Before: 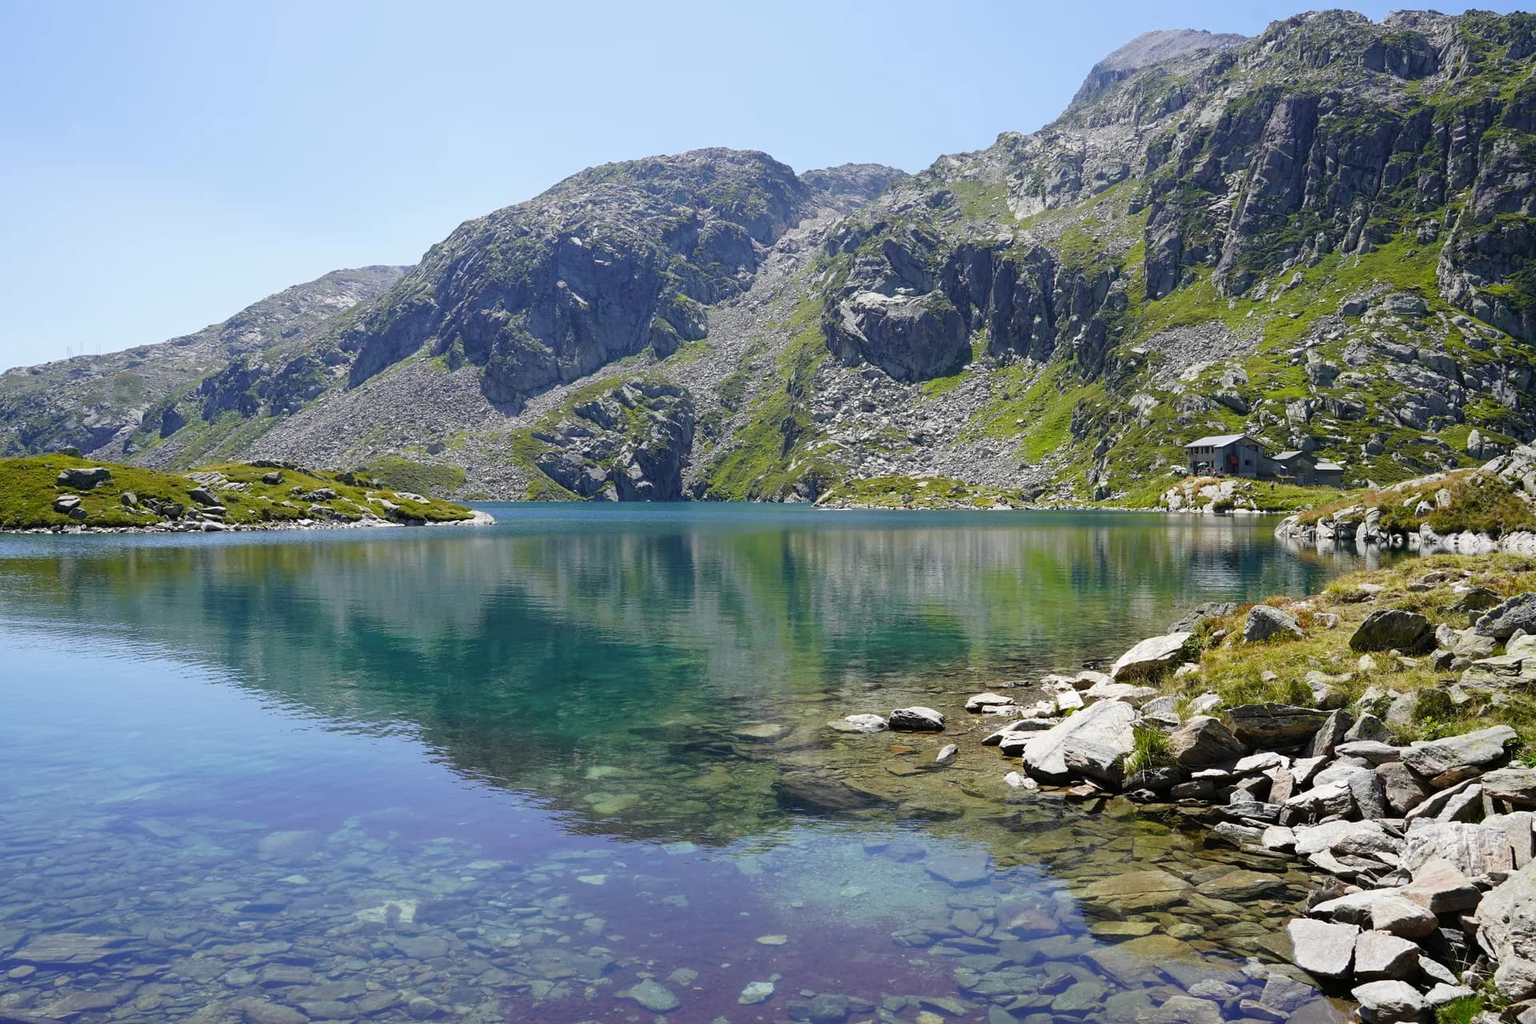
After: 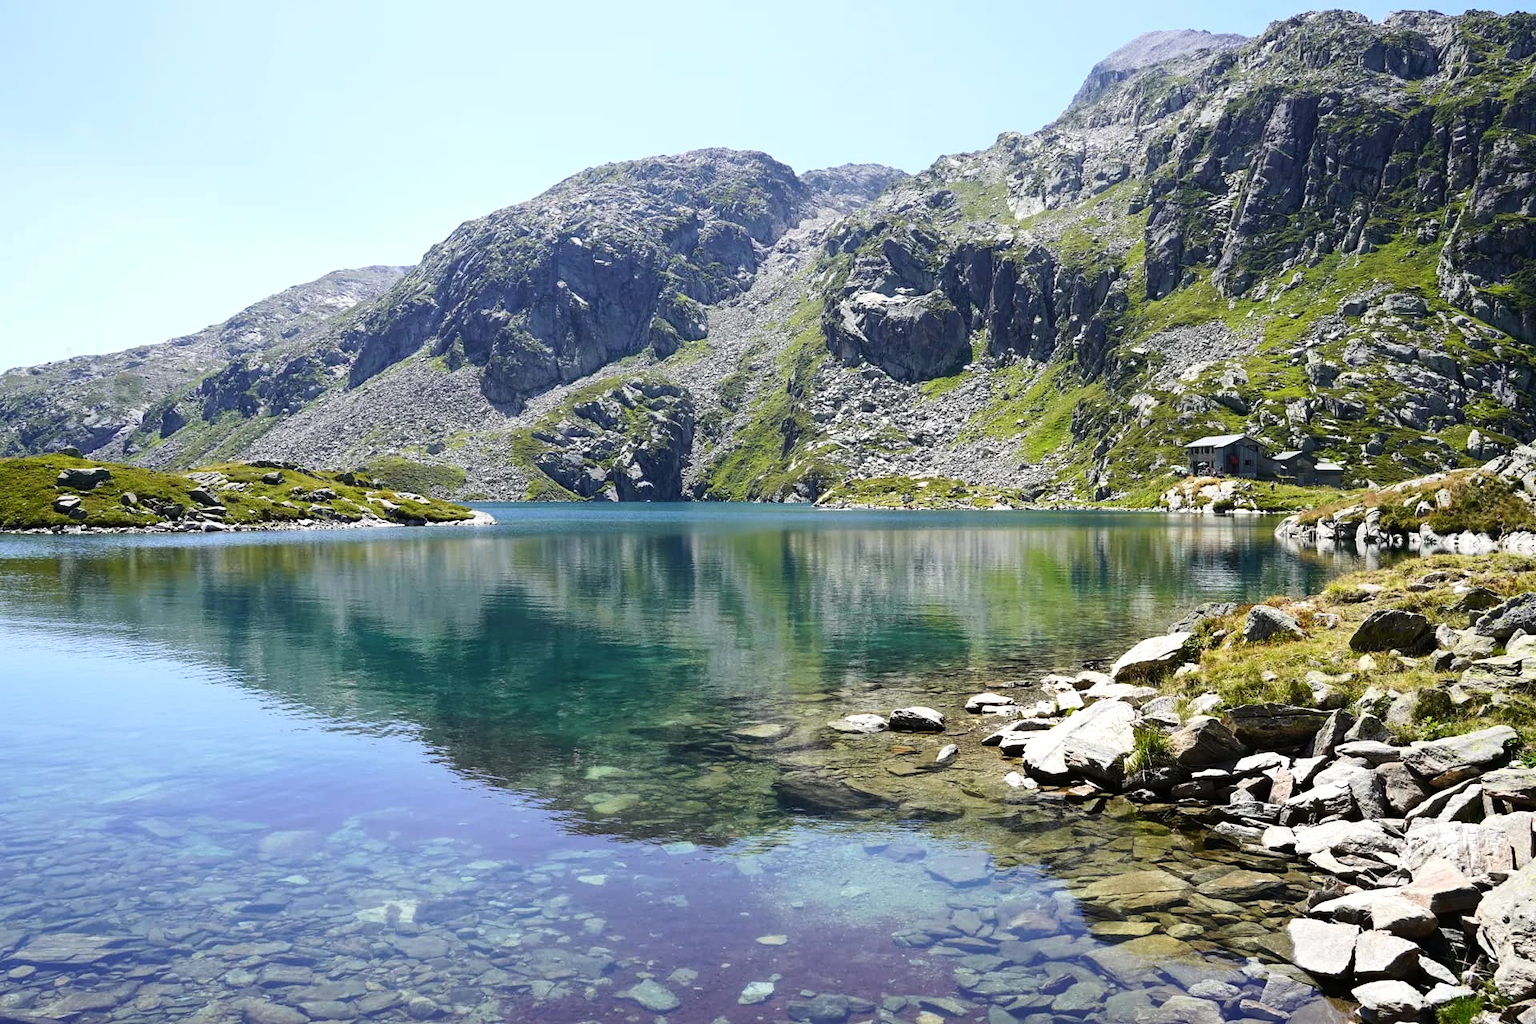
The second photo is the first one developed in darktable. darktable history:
tone equalizer: -8 EV -0.417 EV, -7 EV -0.389 EV, -6 EV -0.333 EV, -5 EV -0.222 EV, -3 EV 0.222 EV, -2 EV 0.333 EV, -1 EV 0.389 EV, +0 EV 0.417 EV, edges refinement/feathering 500, mask exposure compensation -1.57 EV, preserve details no
contrast brightness saturation: contrast 0.15, brightness 0.05
